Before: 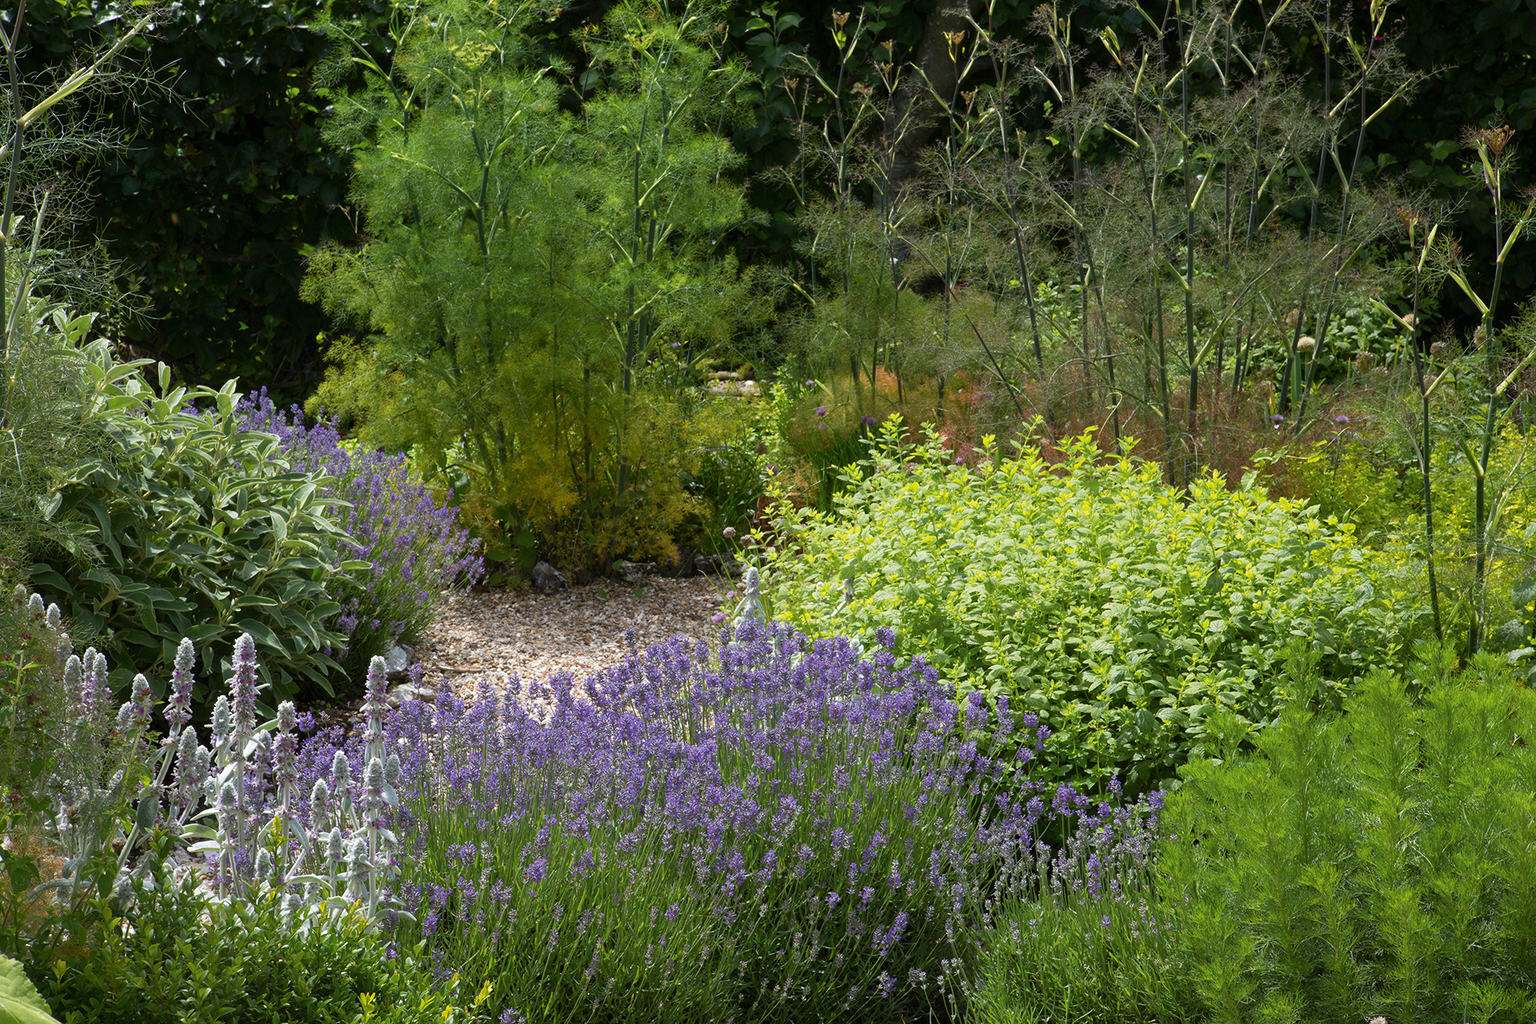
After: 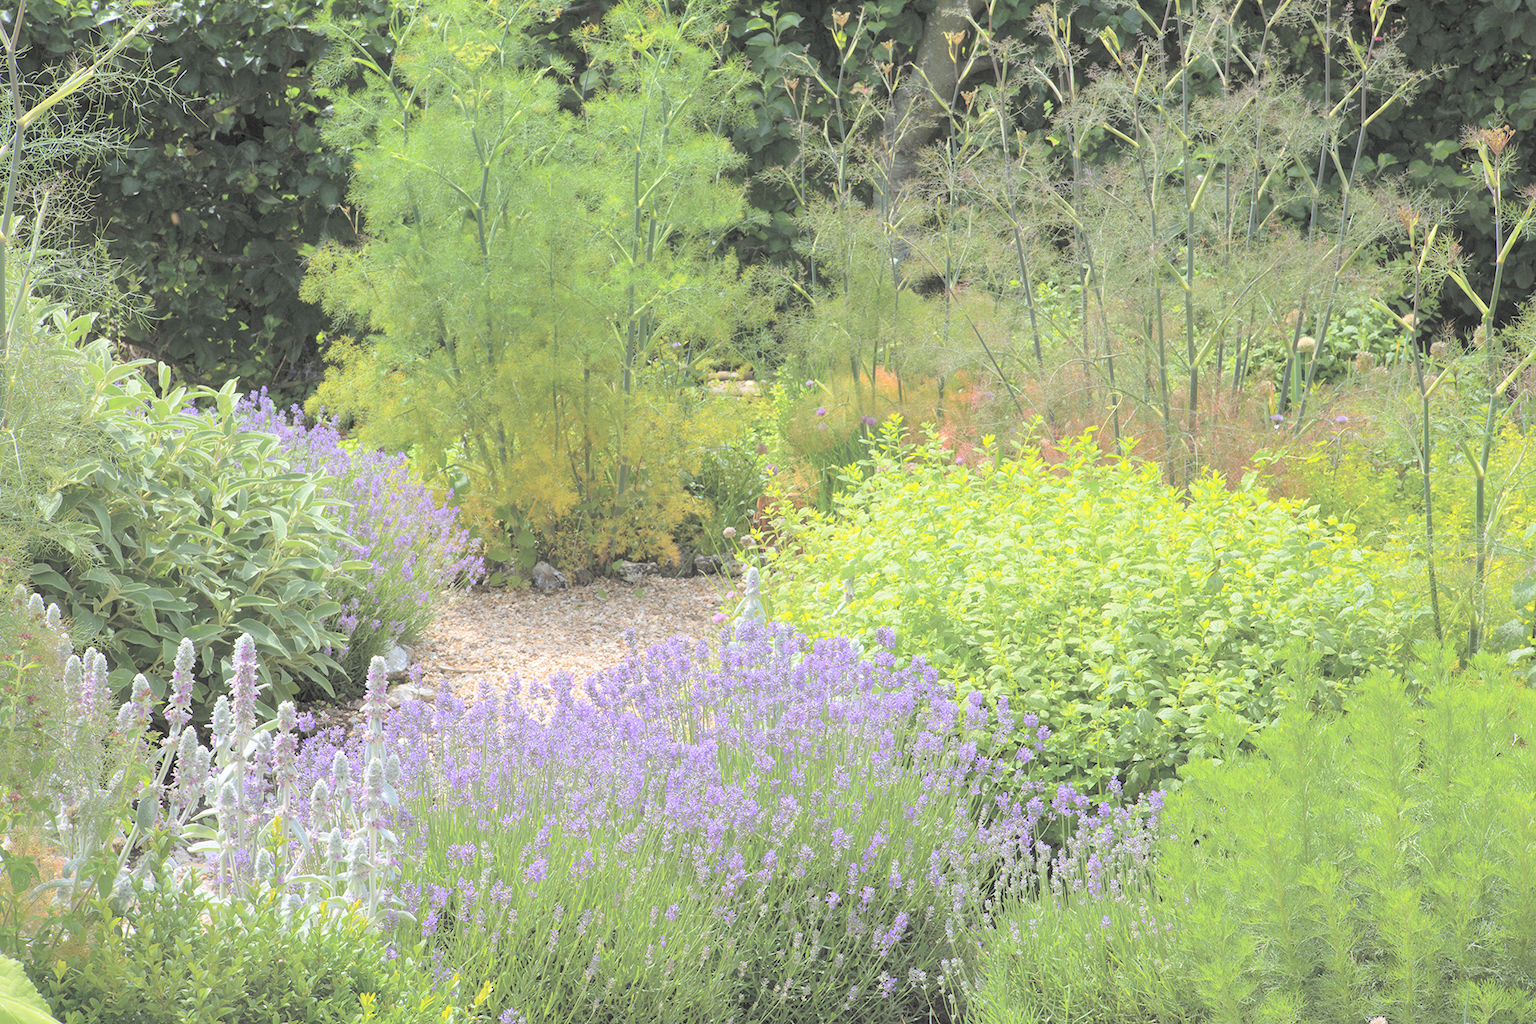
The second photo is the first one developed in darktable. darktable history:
contrast brightness saturation: brightness 0.984
